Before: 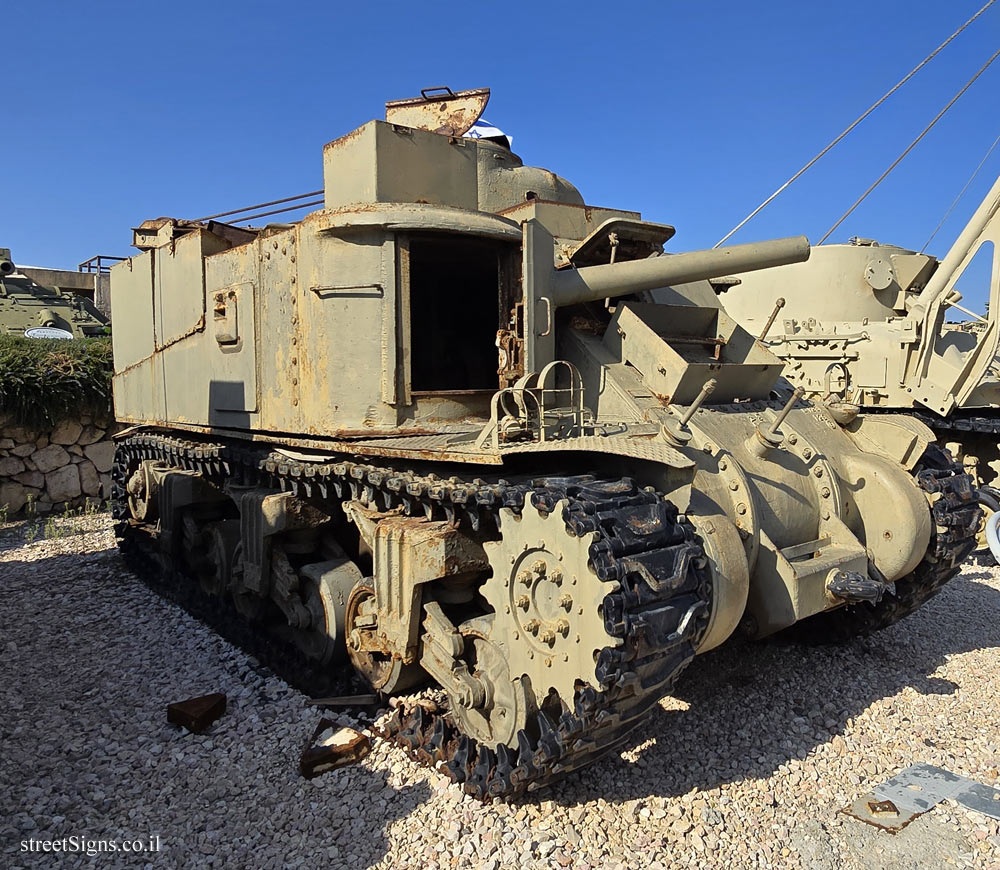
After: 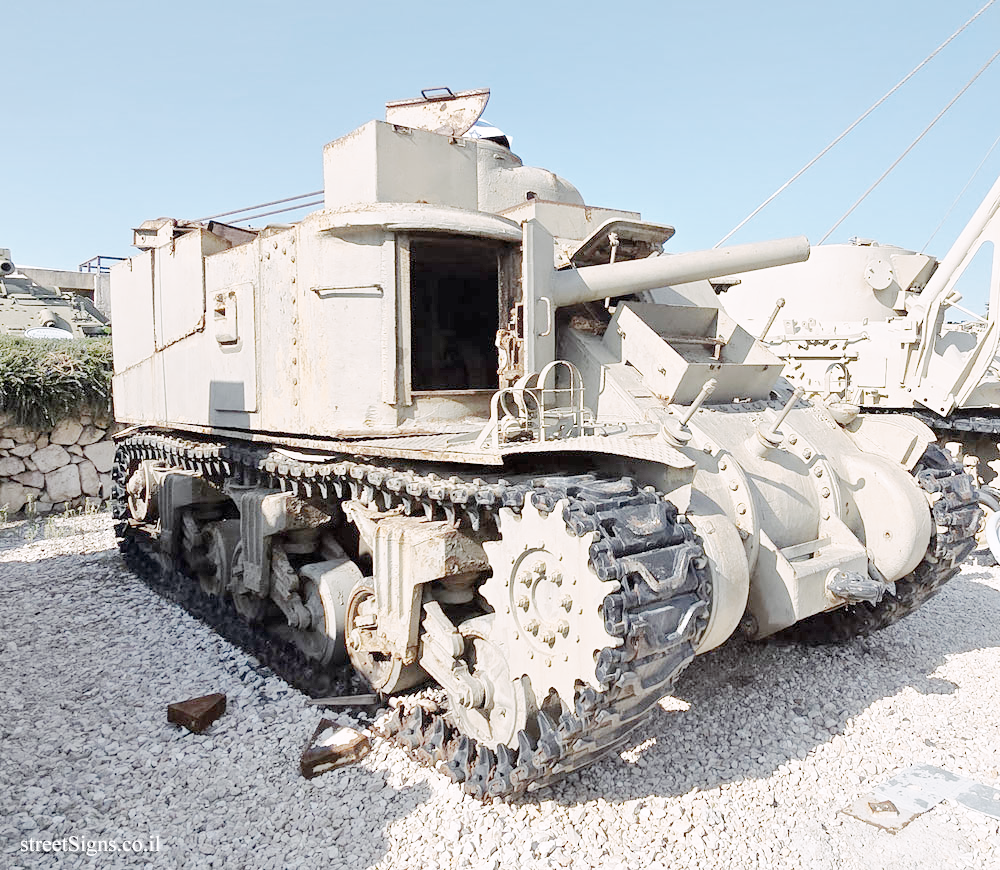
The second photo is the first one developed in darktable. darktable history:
tone curve: curves: ch0 [(0, 0) (0.003, 0) (0.011, 0.001) (0.025, 0.003) (0.044, 0.005) (0.069, 0.011) (0.1, 0.021) (0.136, 0.035) (0.177, 0.079) (0.224, 0.134) (0.277, 0.219) (0.335, 0.315) (0.399, 0.42) (0.468, 0.529) (0.543, 0.636) (0.623, 0.727) (0.709, 0.805) (0.801, 0.88) (0.898, 0.957) (1, 1)], preserve colors none
color look up table: target L [81.94, 84.82, 87.14, 77.42, 66.49, 44, 63.31, 66.15, 66.03, 42.1, 45.98, 47.27, 43.98, 36.08, 14.77, 200.25, 99.02, 87.35, 80.66, 69.64, 61.95, 62.15, 54.68, 38.42, 40.7, 35.26, 29.15, 3.804, 79.68, 81.27, 80.08, 65.11, 66.93, 55.97, 56.41, 63.33, 50.79, 51.6, 56.91, 44.72, 48.1, 23.33, 77.88, 76.32, 64.72, 67.86, 56.41, 51.72, 39.87], target a [2.938, 0.682, -2.029, -42.25, -43.92, -29.54, -7.922, -37.85, -20.8, -26.46, -18.97, -23.67, -27.91, -9.858, -10.95, 0, 4.341, 8.462, 3.902, 20.11, 6.733, 31.15, 51.38, 4.735, 35.09, 28.16, 16.65, 8.703, 20.14, 21.39, -2.875, 47.48, 51.75, 11.25, -12.5, 6.295, 16.86, 9.134, 44.69, 32.74, 29.25, 9.022, -38.96, -6.991, -34.93, -25.67, -4.191, -20.06, -3.585], target b [40.84, 14.31, -3.097, -14.73, -2.948, 27.63, 41.06, 25.87, 13.42, 18.07, 32.11, -2.055, 18.9, 20.5, 2.167, 0, -1.723, 13.37, 41.11, 44.06, 34.47, 19.34, 7.359, 2.574, 26.17, 18.49, 22.14, 7.33, -6.532, -18.62, -20.21, -10.78, -27.04, -1.545, -47.8, -42.25, -16.48, -31.15, -42.65, -9.498, -27.08, -26.98, -15.4, -12.92, -18.98, -29.62, -8.46, -19.57, -20.29], num patches 49
